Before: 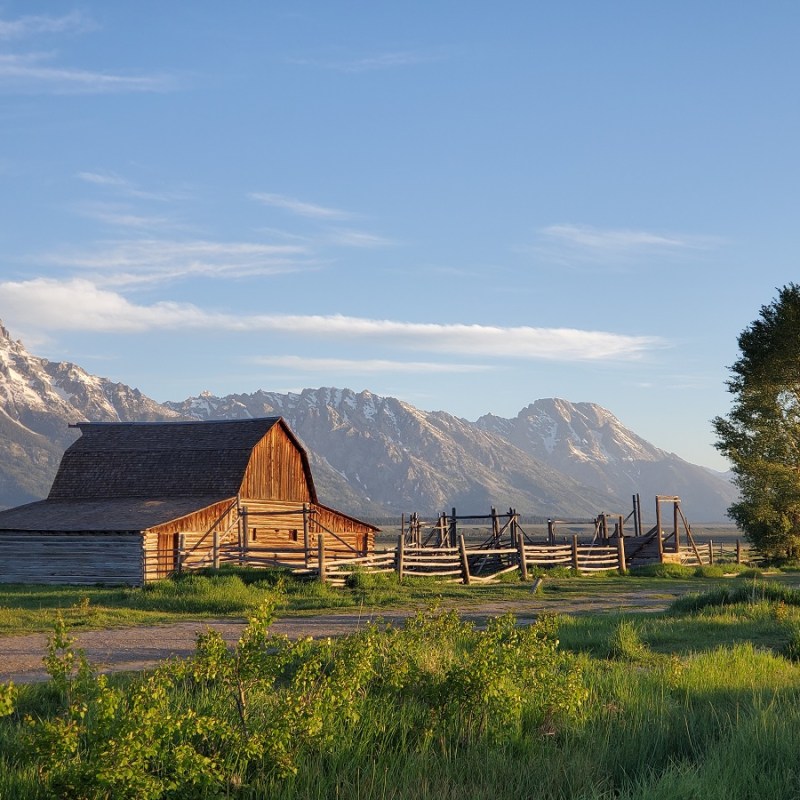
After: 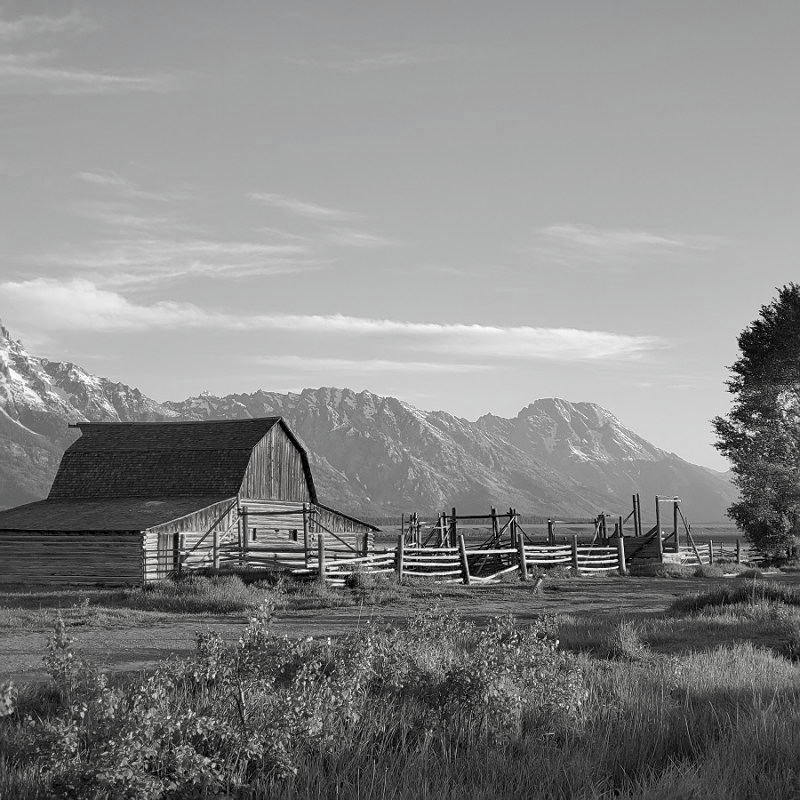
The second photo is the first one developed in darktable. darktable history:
sharpen: amount 0.206
contrast brightness saturation: saturation -0.986
